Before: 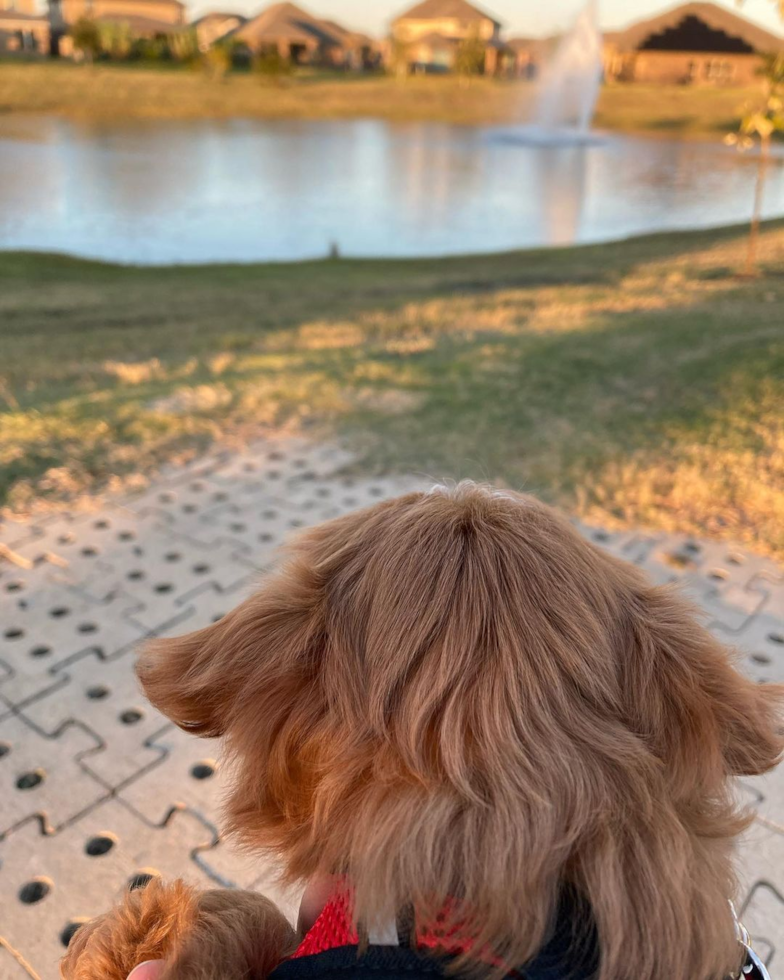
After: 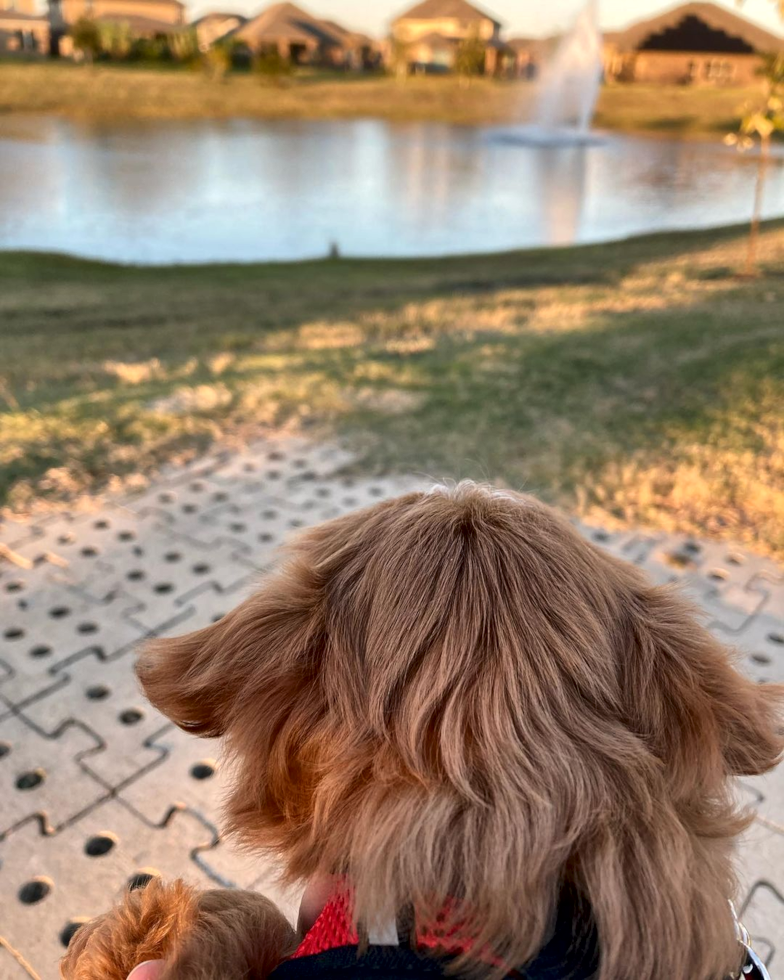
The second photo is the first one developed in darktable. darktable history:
local contrast: mode bilateral grid, contrast 24, coarseness 59, detail 152%, midtone range 0.2
